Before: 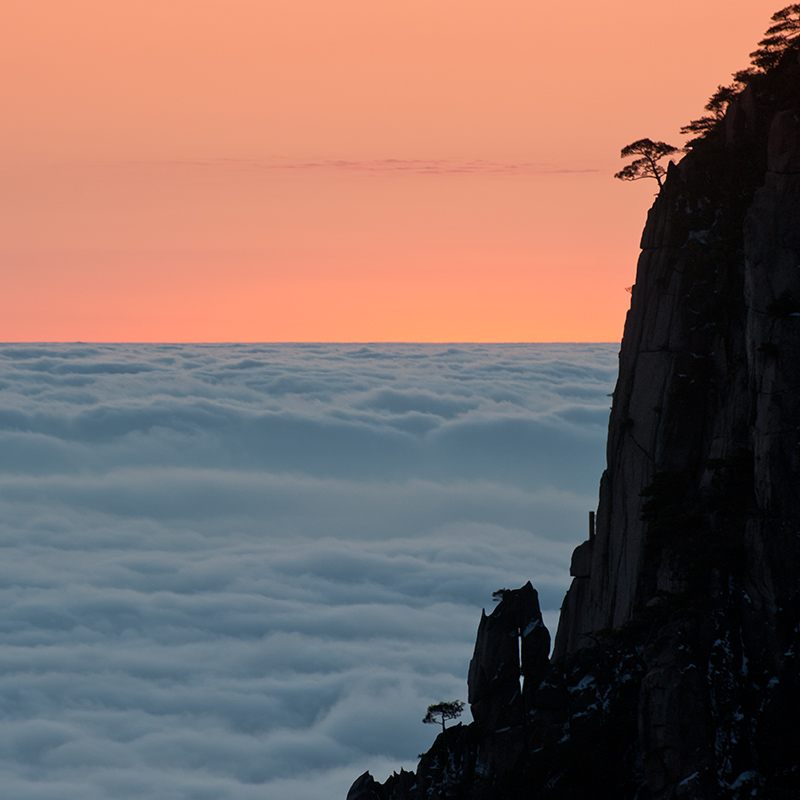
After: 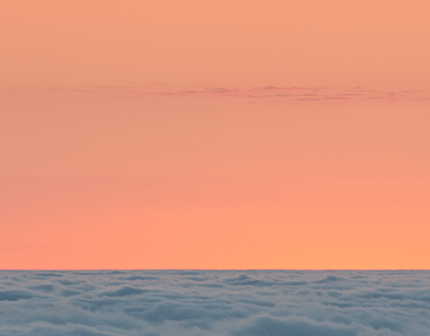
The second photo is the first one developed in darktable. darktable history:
crop: left 15.166%, top 9.176%, right 31.084%, bottom 48.702%
